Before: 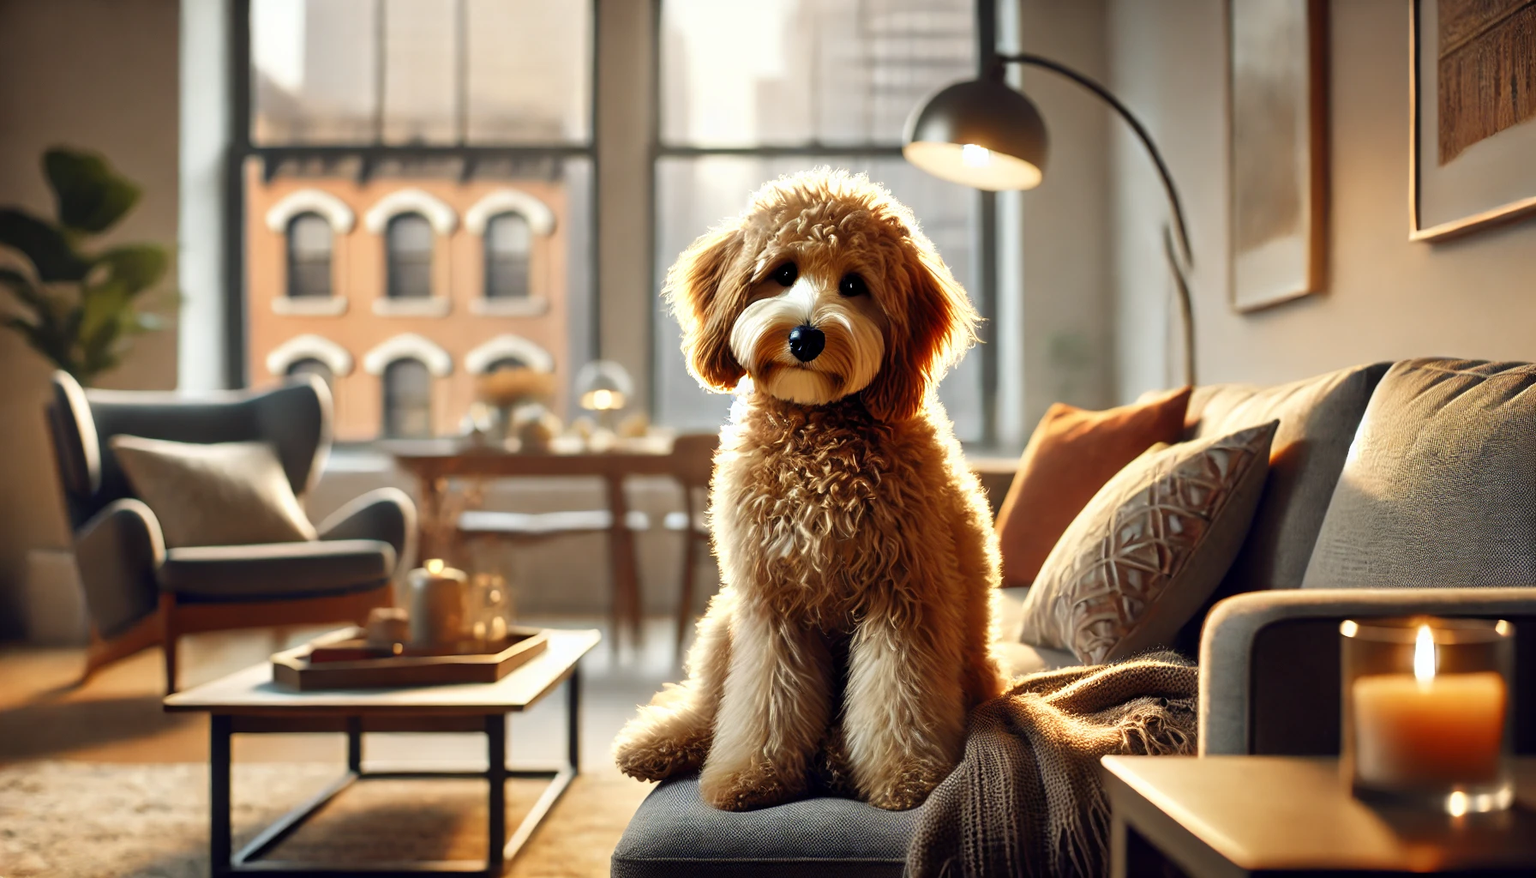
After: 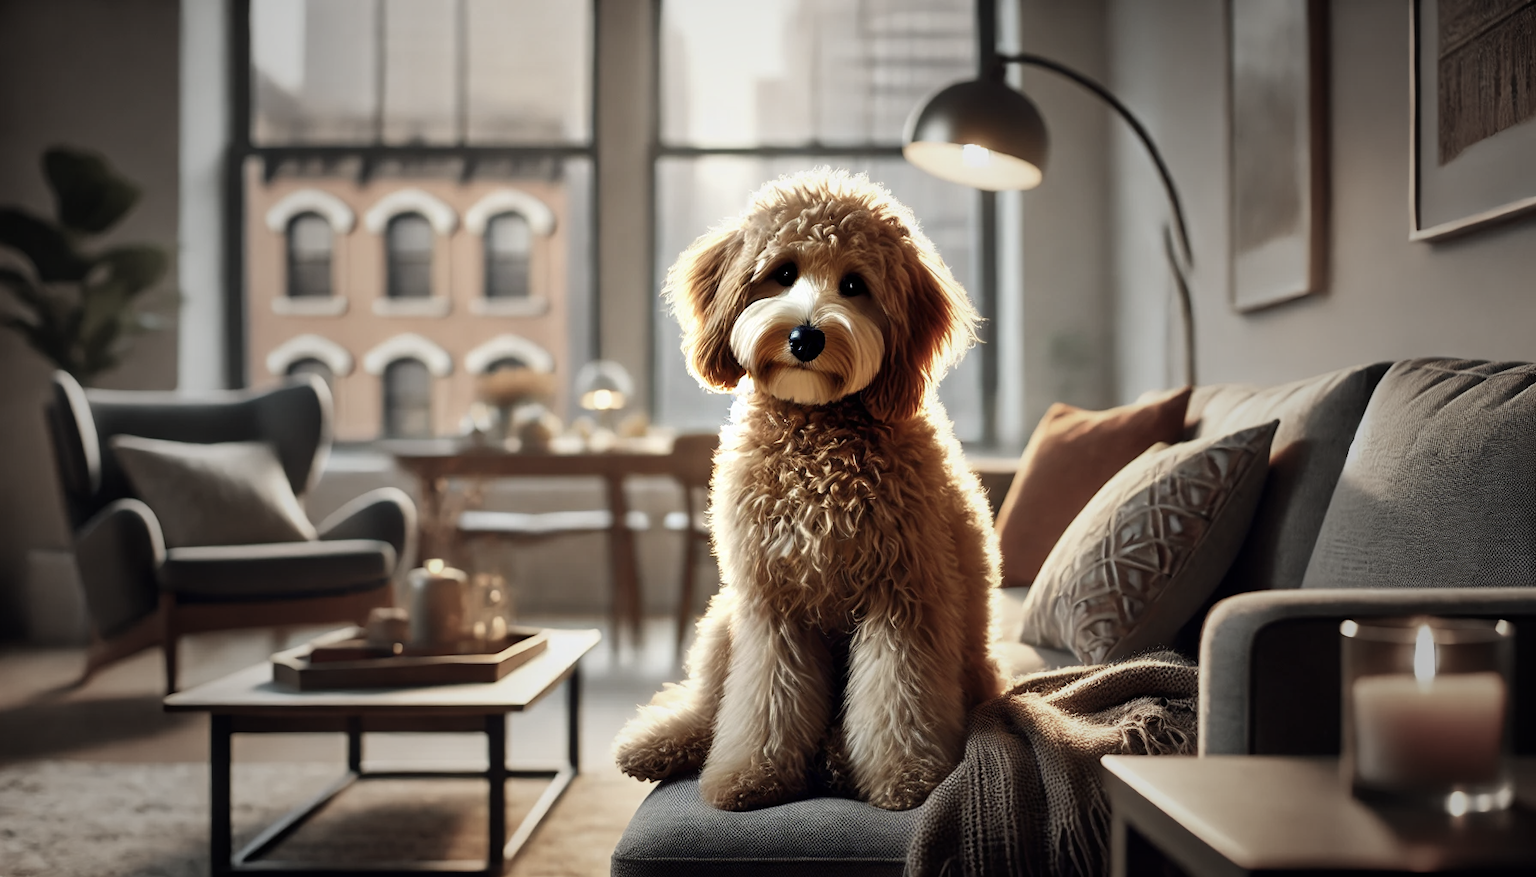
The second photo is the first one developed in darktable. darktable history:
contrast brightness saturation: contrast 0.099, saturation -0.285
vignetting: fall-off start 16.81%, fall-off radius 100.94%, width/height ratio 0.713
